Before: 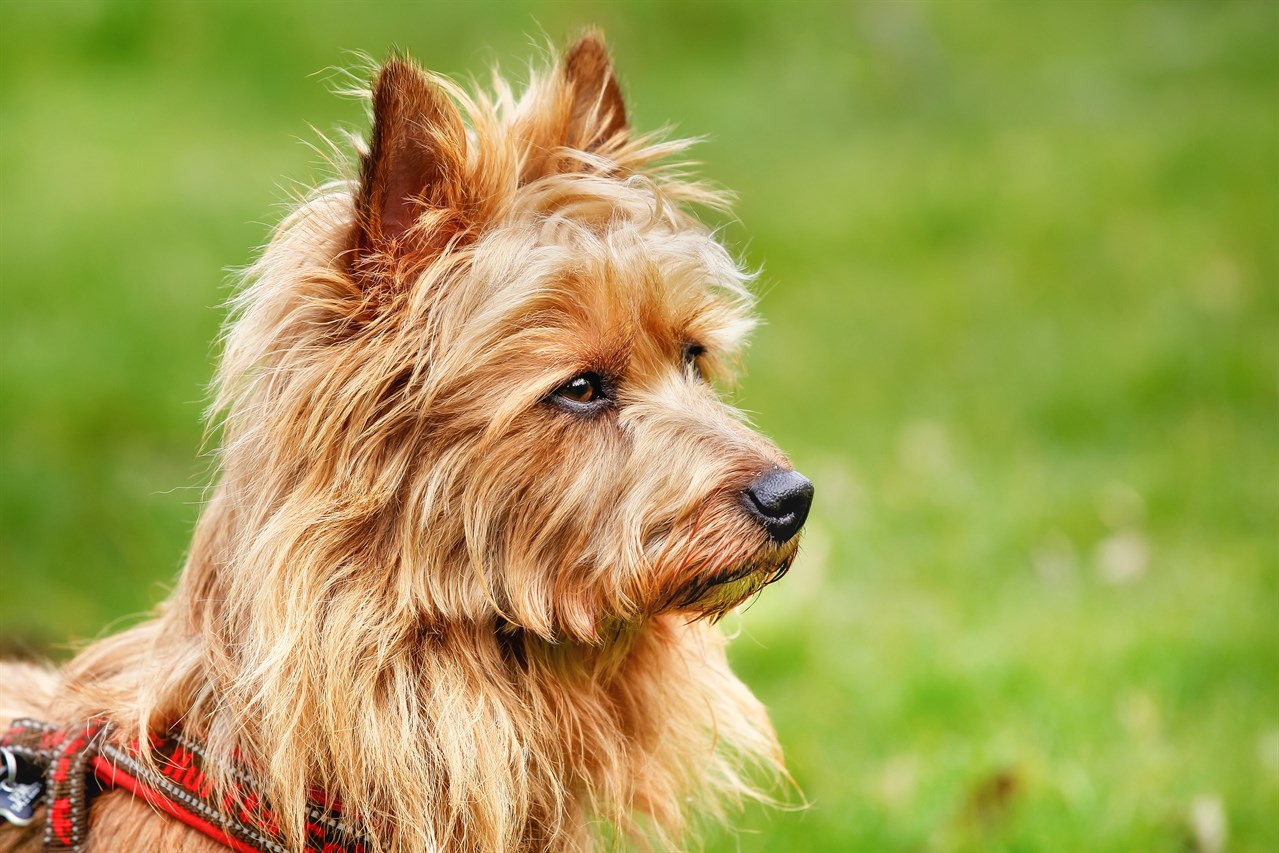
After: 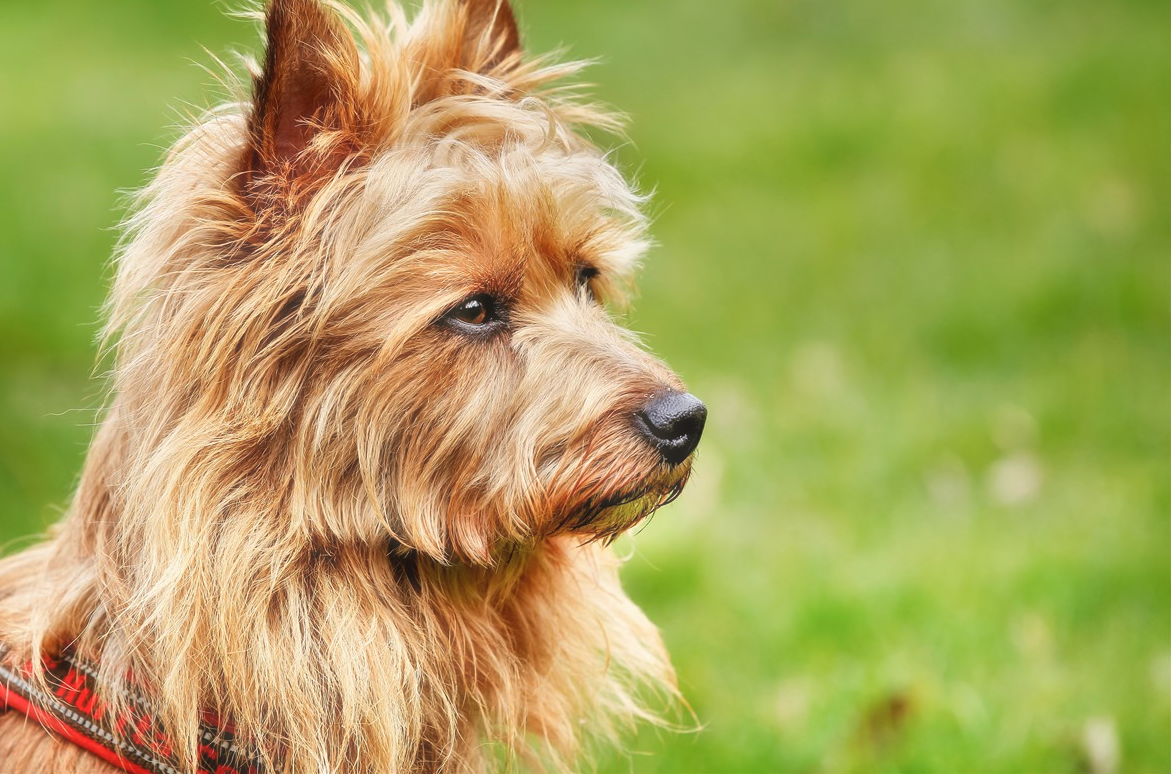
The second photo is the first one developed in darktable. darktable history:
crop and rotate: left 8.385%, top 9.202%
haze removal: strength -0.11, compatibility mode true, adaptive false
